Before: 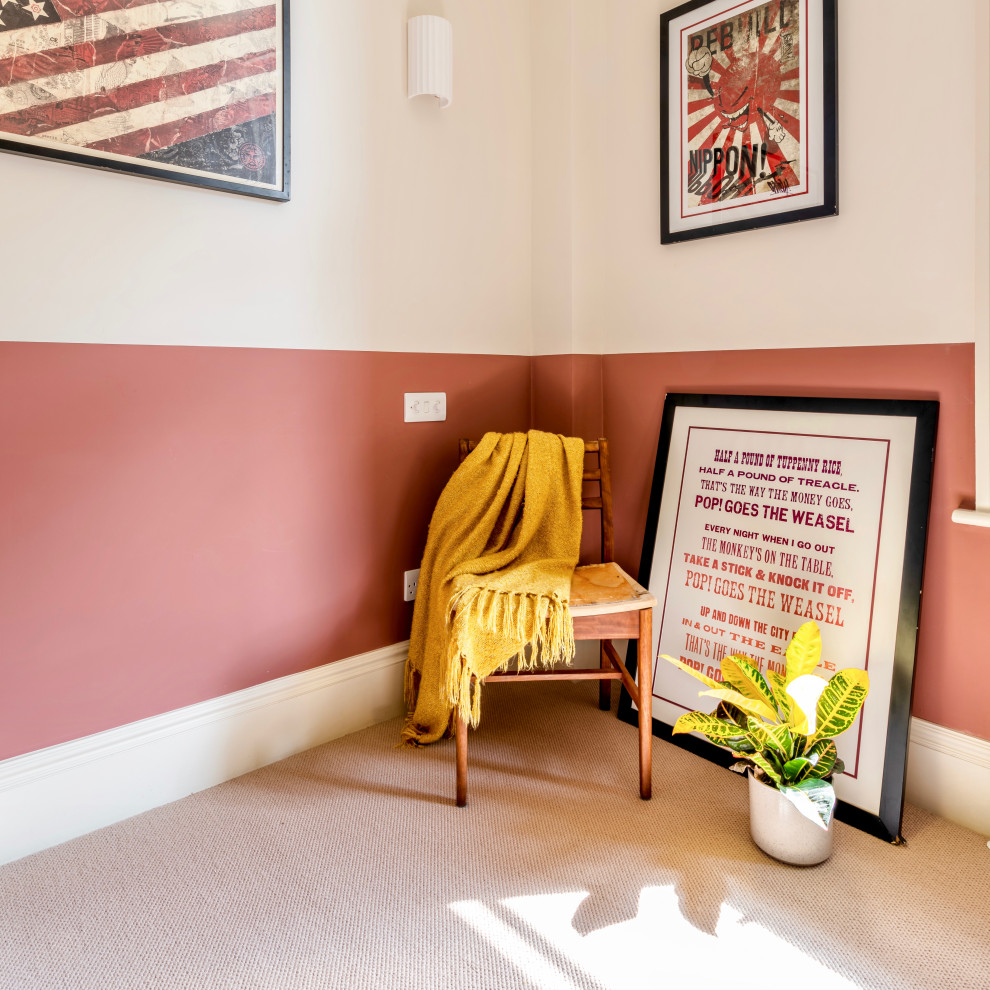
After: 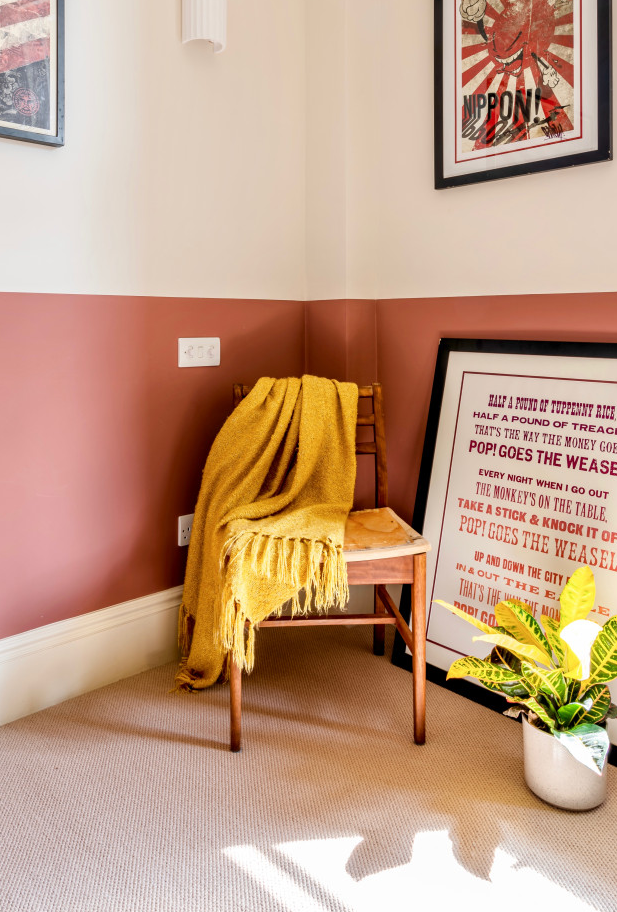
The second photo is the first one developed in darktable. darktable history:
crop and rotate: left 22.918%, top 5.629%, right 14.711%, bottom 2.247%
